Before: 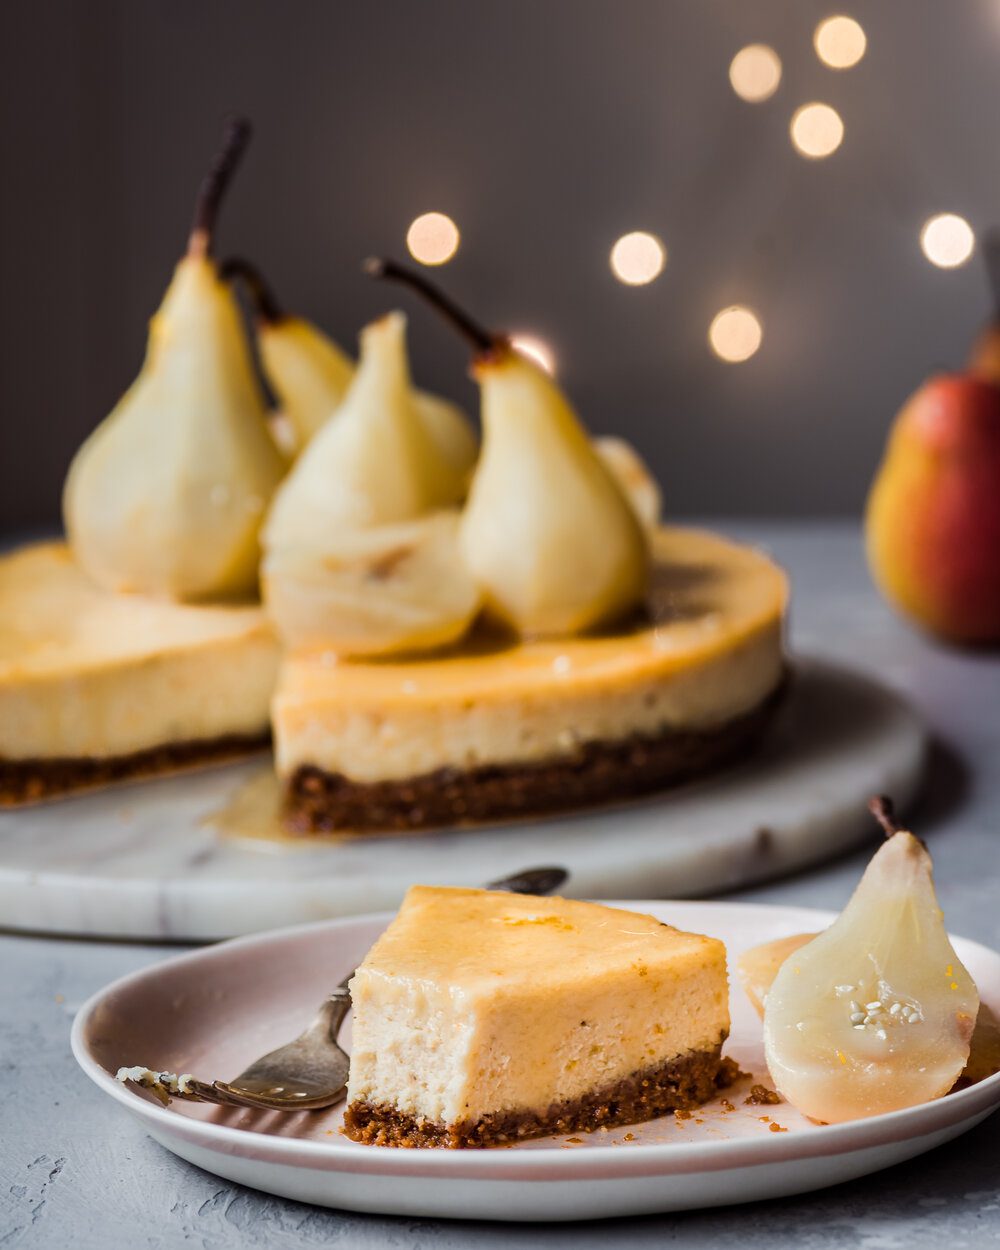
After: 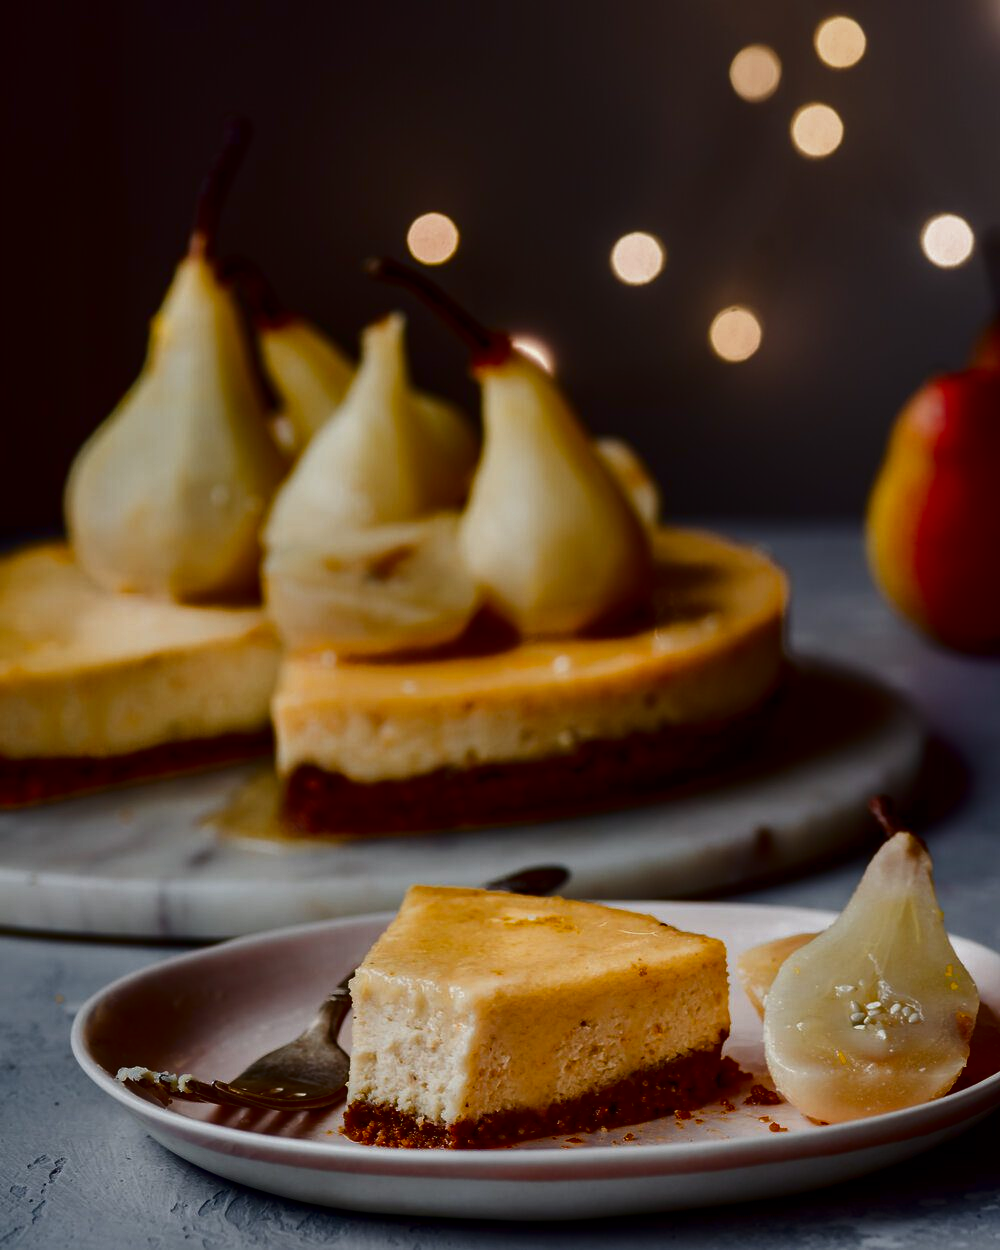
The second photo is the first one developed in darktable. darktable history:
shadows and highlights: shadows 24.77, white point adjustment -3.08, highlights -30
contrast brightness saturation: contrast 0.09, brightness -0.594, saturation 0.166
